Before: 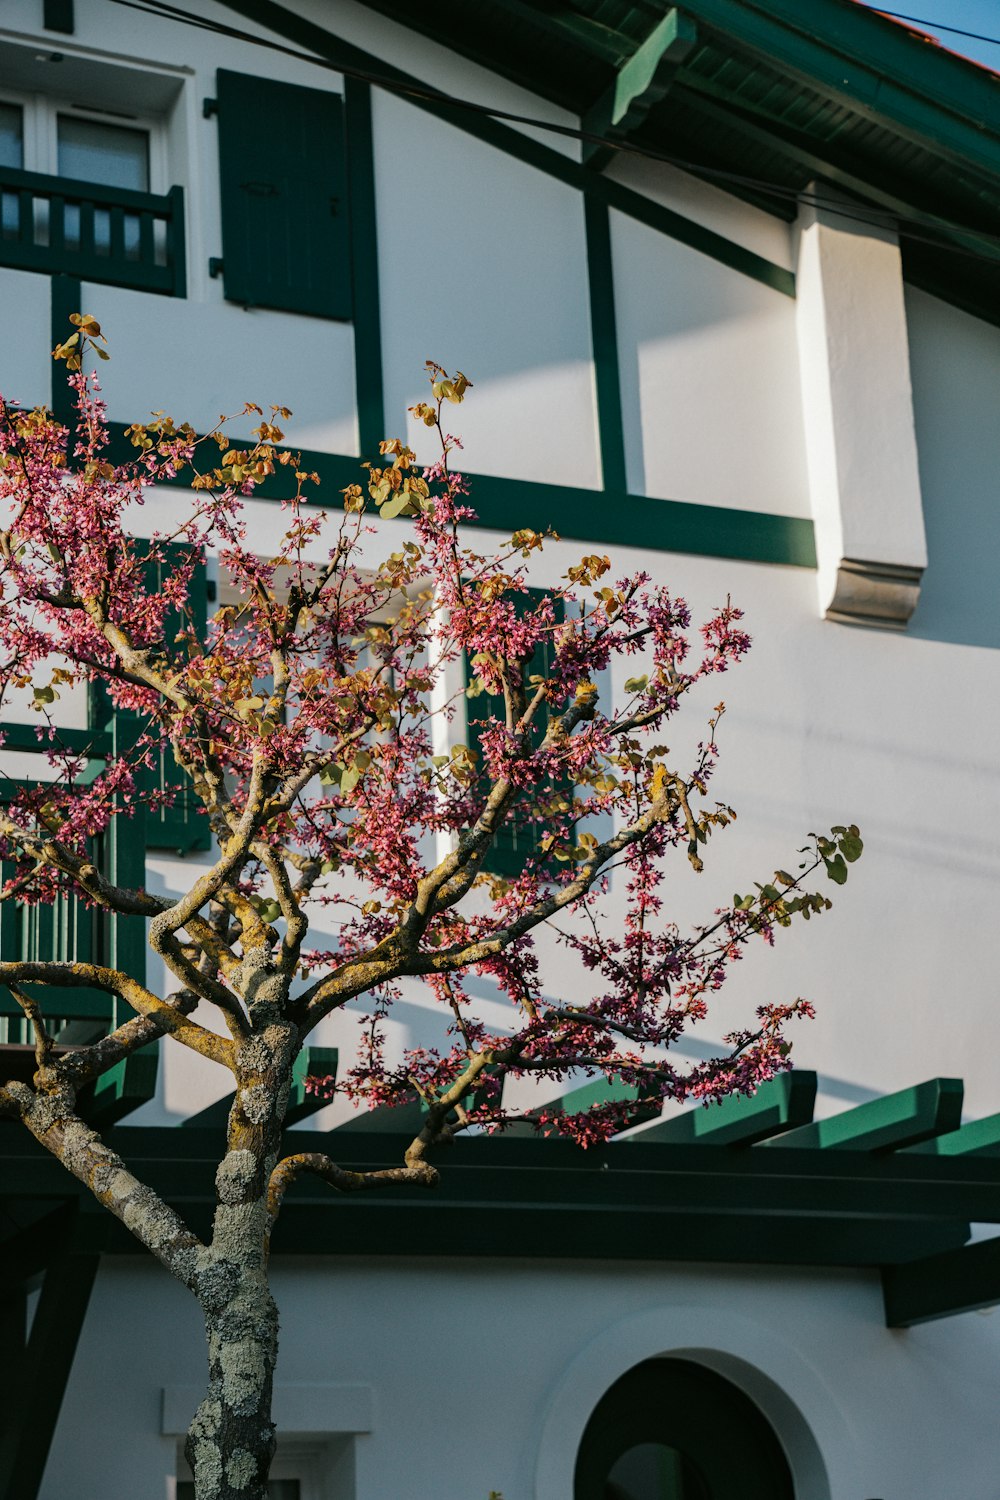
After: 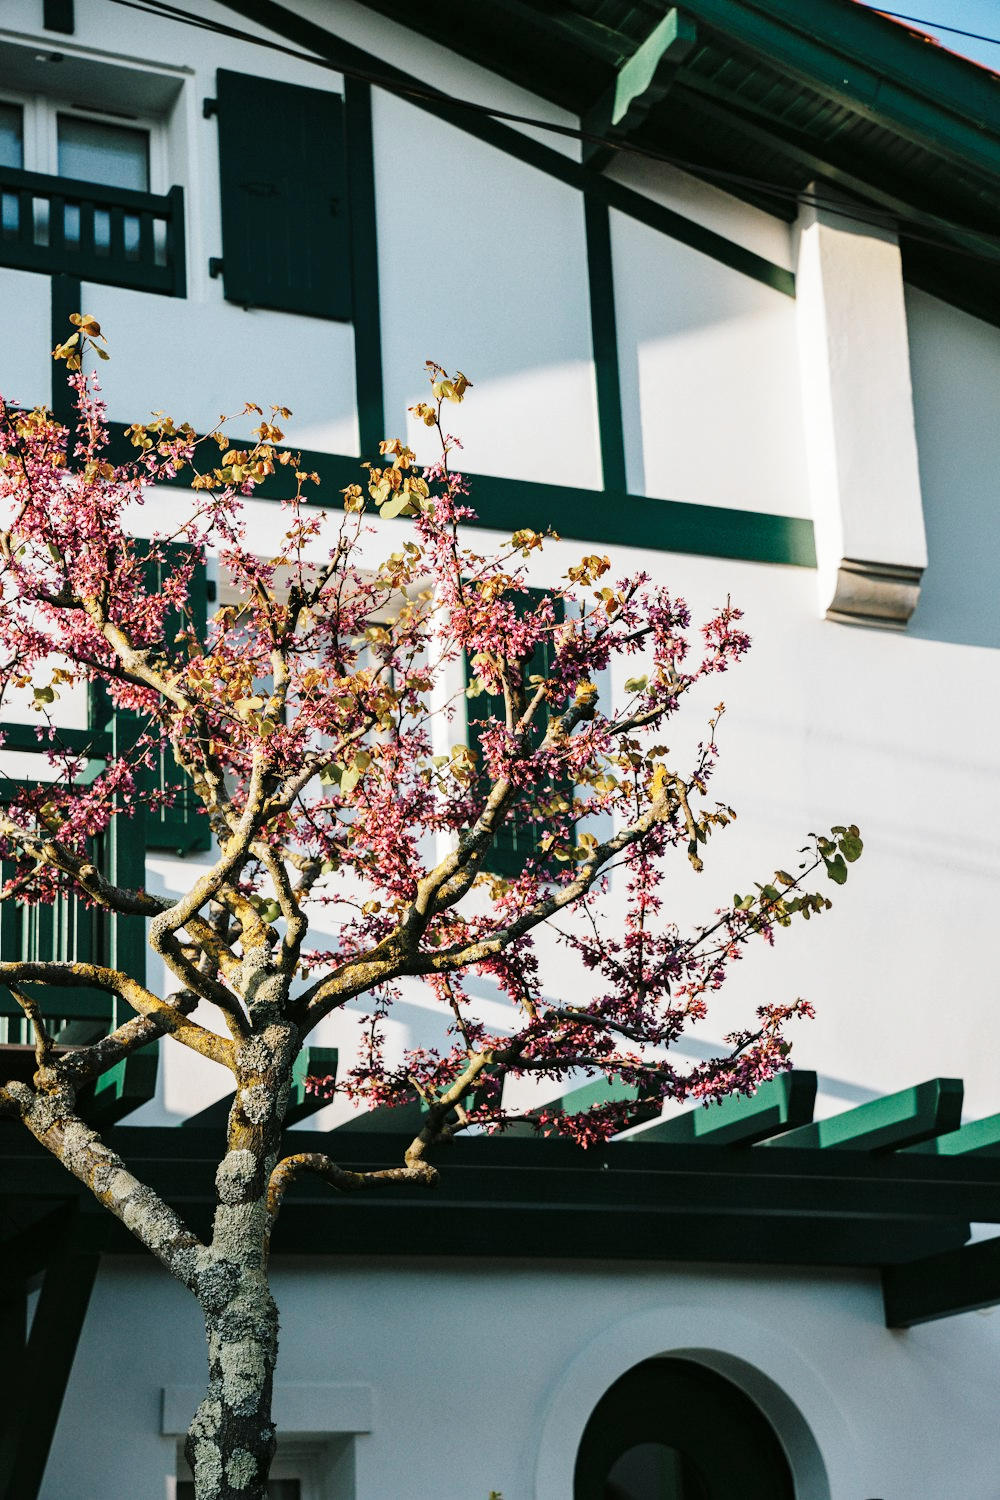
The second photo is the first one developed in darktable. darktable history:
contrast brightness saturation: saturation -0.164
base curve: curves: ch0 [(0, 0) (0.028, 0.03) (0.121, 0.232) (0.46, 0.748) (0.859, 0.968) (1, 1)], preserve colors none
